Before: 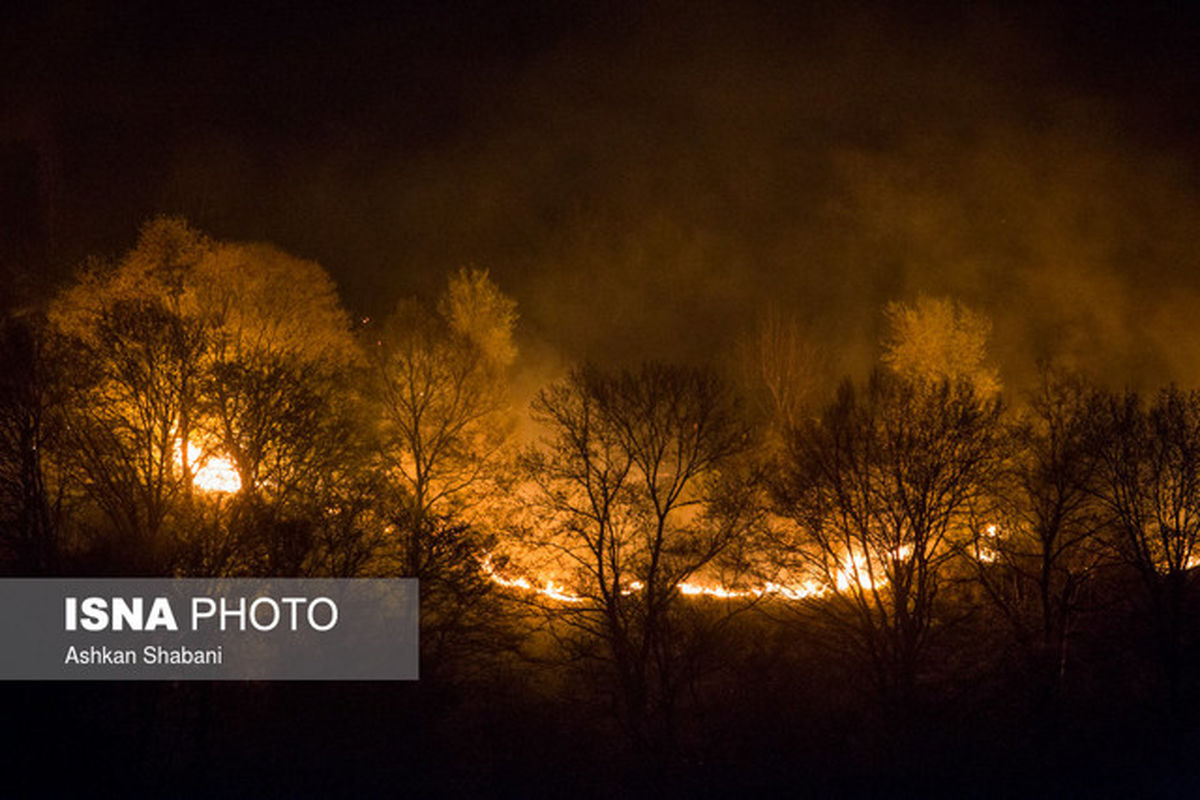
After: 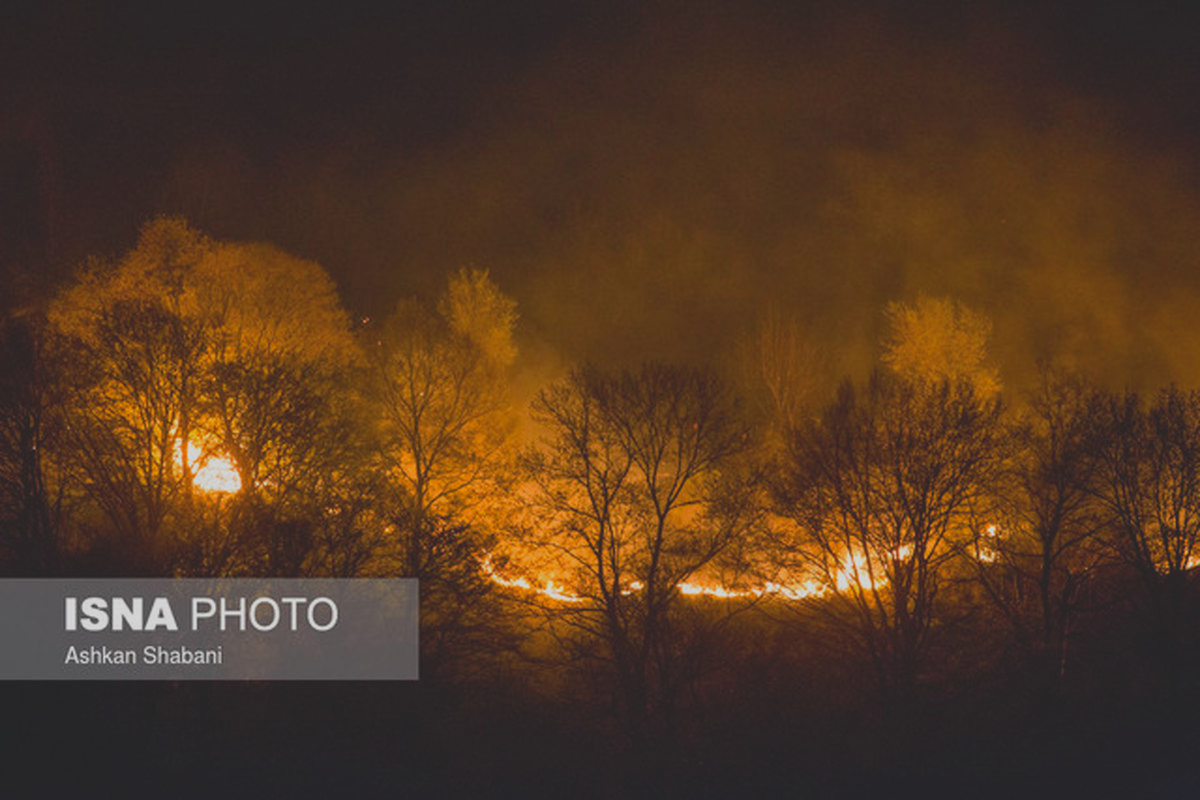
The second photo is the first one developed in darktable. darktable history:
contrast brightness saturation: contrast -0.295
